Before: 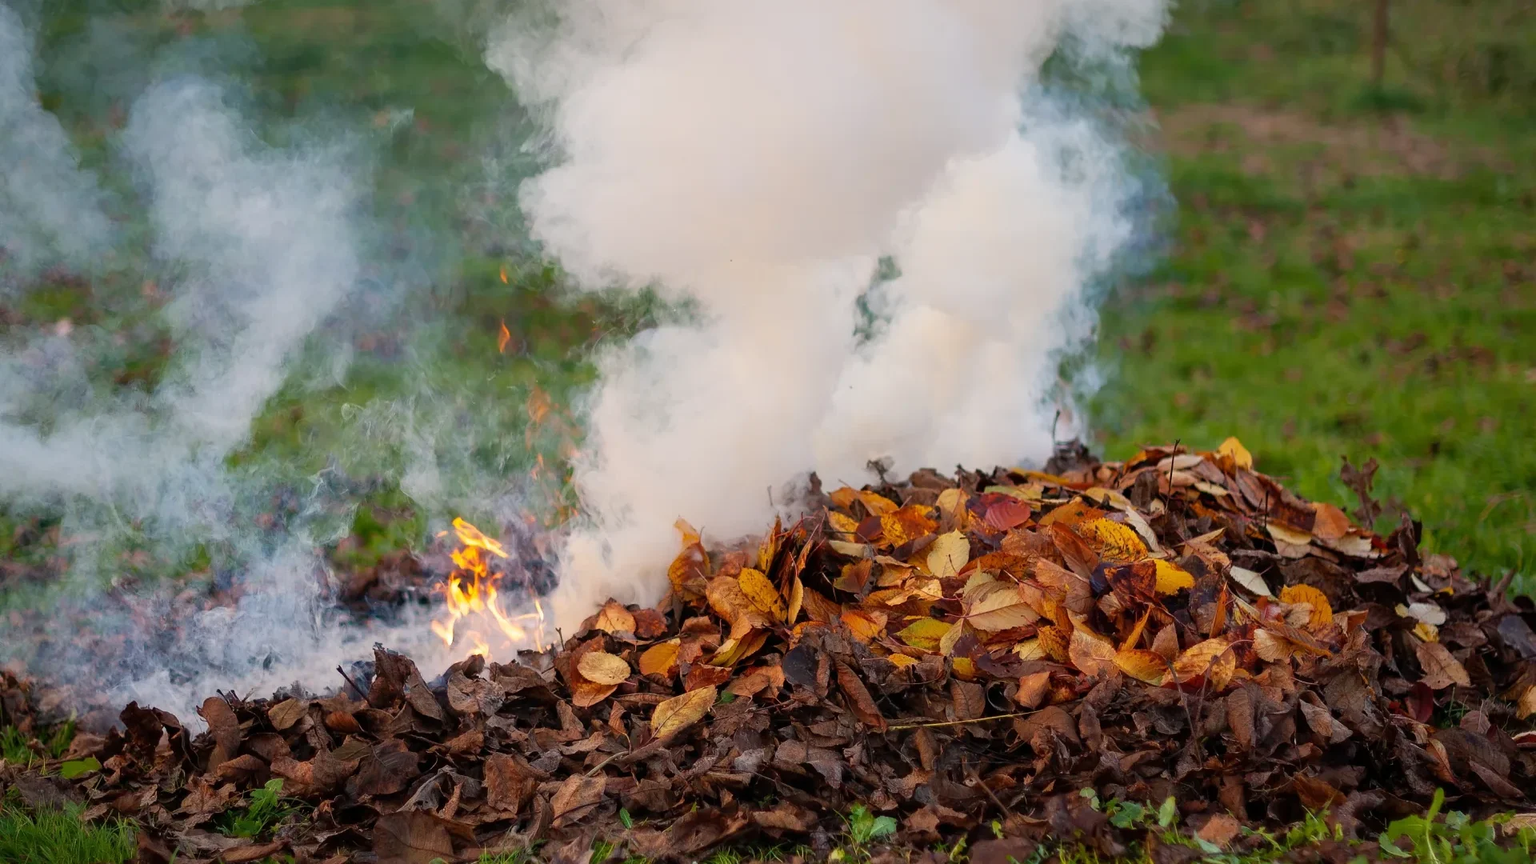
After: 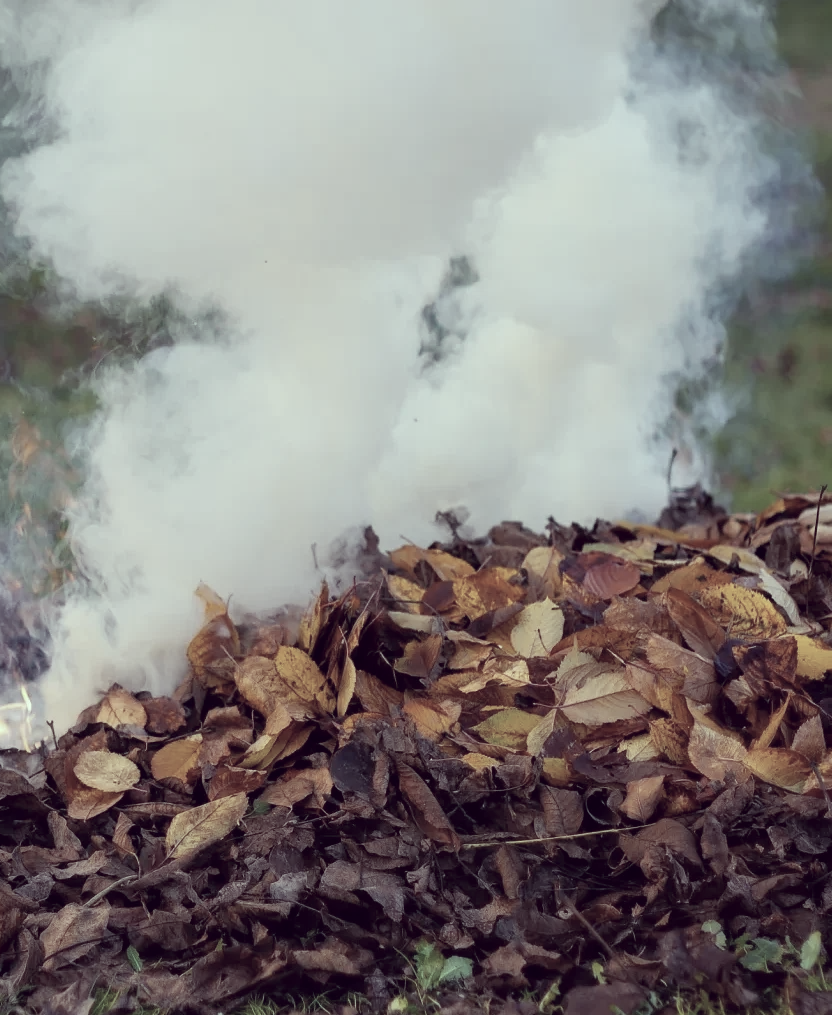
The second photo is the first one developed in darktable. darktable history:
color calibration: illuminant as shot in camera, x 0.37, y 0.382, temperature 4319.64 K
crop: left 33.786%, top 6%, right 22.865%
color correction: highlights a* -20.5, highlights b* 20.87, shadows a* 19.57, shadows b* -20.8, saturation 0.433
